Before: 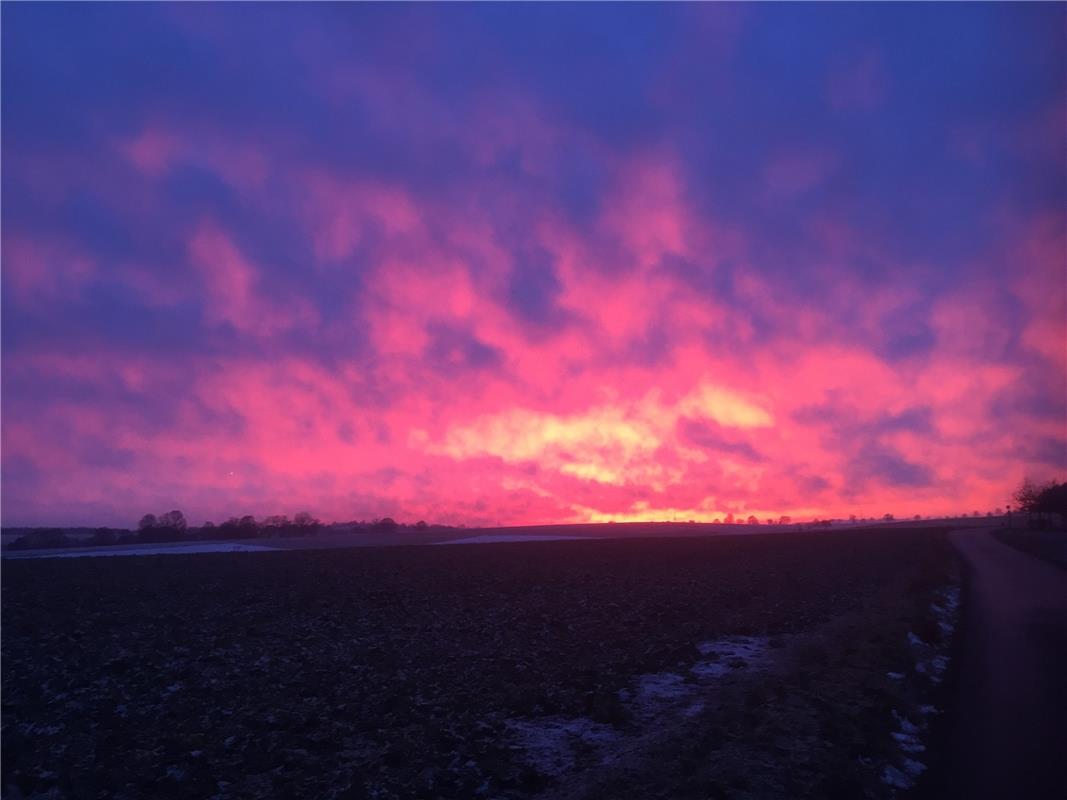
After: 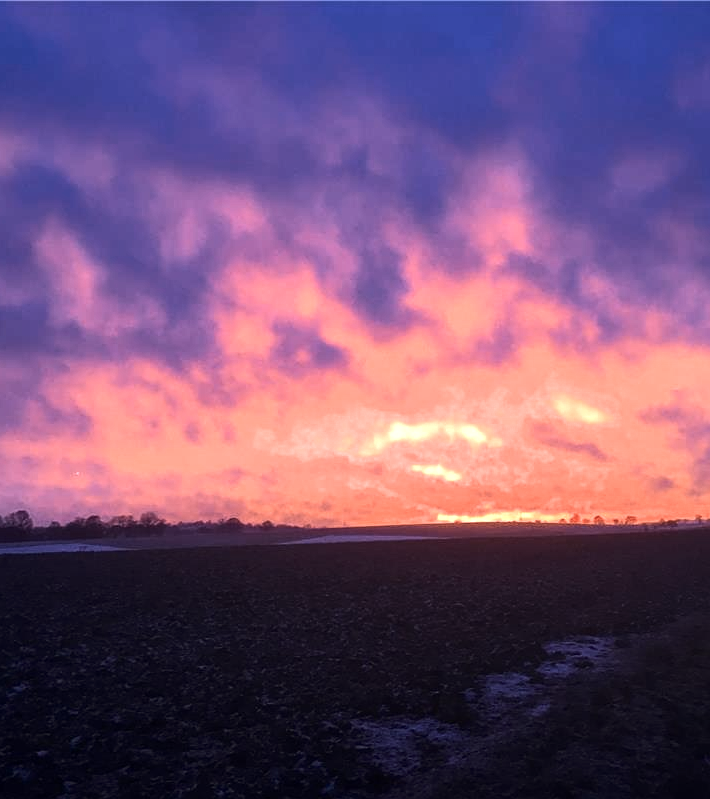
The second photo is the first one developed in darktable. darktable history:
tone equalizer: -8 EV -0.404 EV, -7 EV -0.396 EV, -6 EV -0.331 EV, -5 EV -0.214 EV, -3 EV 0.252 EV, -2 EV 0.359 EV, -1 EV 0.38 EV, +0 EV 0.407 EV, edges refinement/feathering 500, mask exposure compensation -1.57 EV, preserve details no
color zones: curves: ch0 [(0, 0.5) (0.125, 0.4) (0.25, 0.5) (0.375, 0.4) (0.5, 0.4) (0.625, 0.35) (0.75, 0.35) (0.875, 0.5)]; ch1 [(0, 0.35) (0.125, 0.45) (0.25, 0.35) (0.375, 0.35) (0.5, 0.35) (0.625, 0.35) (0.75, 0.45) (0.875, 0.35)]; ch2 [(0, 0.6) (0.125, 0.5) (0.25, 0.5) (0.375, 0.6) (0.5, 0.6) (0.625, 0.5) (0.75, 0.5) (0.875, 0.5)]
crop and rotate: left 14.505%, right 18.915%
color calibration: illuminant same as pipeline (D50), adaptation XYZ, x 0.347, y 0.357, temperature 5009.55 K
local contrast: detail 130%
sharpen: amount 0.216
contrast brightness saturation: contrast 0.14
exposure: black level correction 0.001, exposure 0.498 EV, compensate highlight preservation false
